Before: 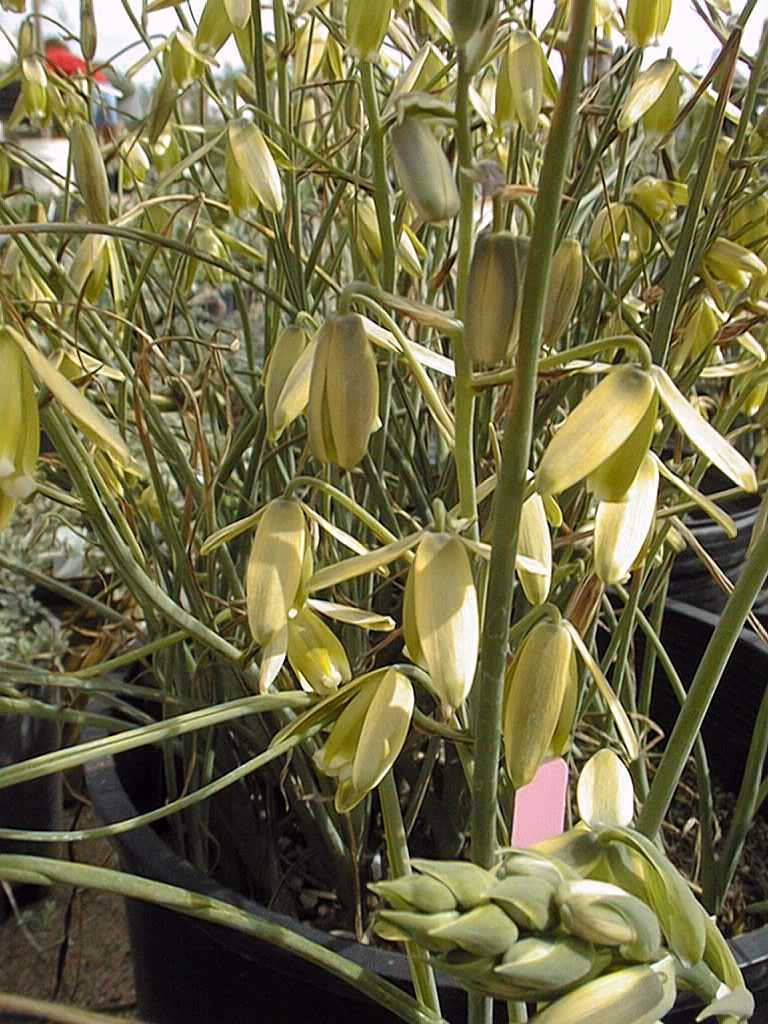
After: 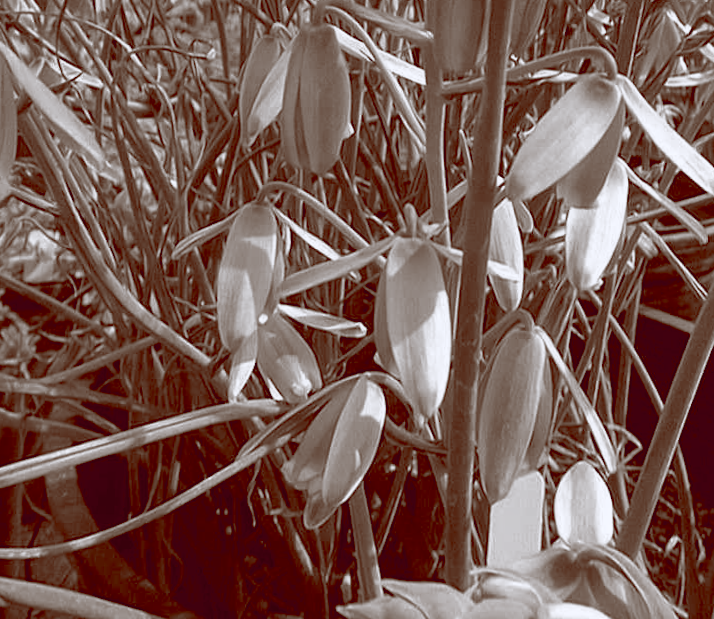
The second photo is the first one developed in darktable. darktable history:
shadows and highlights: shadows 0, highlights 40
color zones: curves: ch1 [(0.24, 0.629) (0.75, 0.5)]; ch2 [(0.255, 0.454) (0.745, 0.491)], mix 102.12%
rotate and perspective: rotation 0.215°, lens shift (vertical) -0.139, crop left 0.069, crop right 0.939, crop top 0.002, crop bottom 0.996
white balance: red 0.986, blue 1.01
tone equalizer: on, module defaults
color calibration: output gray [0.21, 0.42, 0.37, 0], gray › normalize channels true, illuminant same as pipeline (D50), adaptation XYZ, x 0.346, y 0.359, gamut compression 0
crop and rotate: top 25.357%, bottom 13.942%
color balance: lift [1, 1.011, 0.999, 0.989], gamma [1.109, 1.045, 1.039, 0.955], gain [0.917, 0.936, 0.952, 1.064], contrast 2.32%, contrast fulcrum 19%, output saturation 101%
